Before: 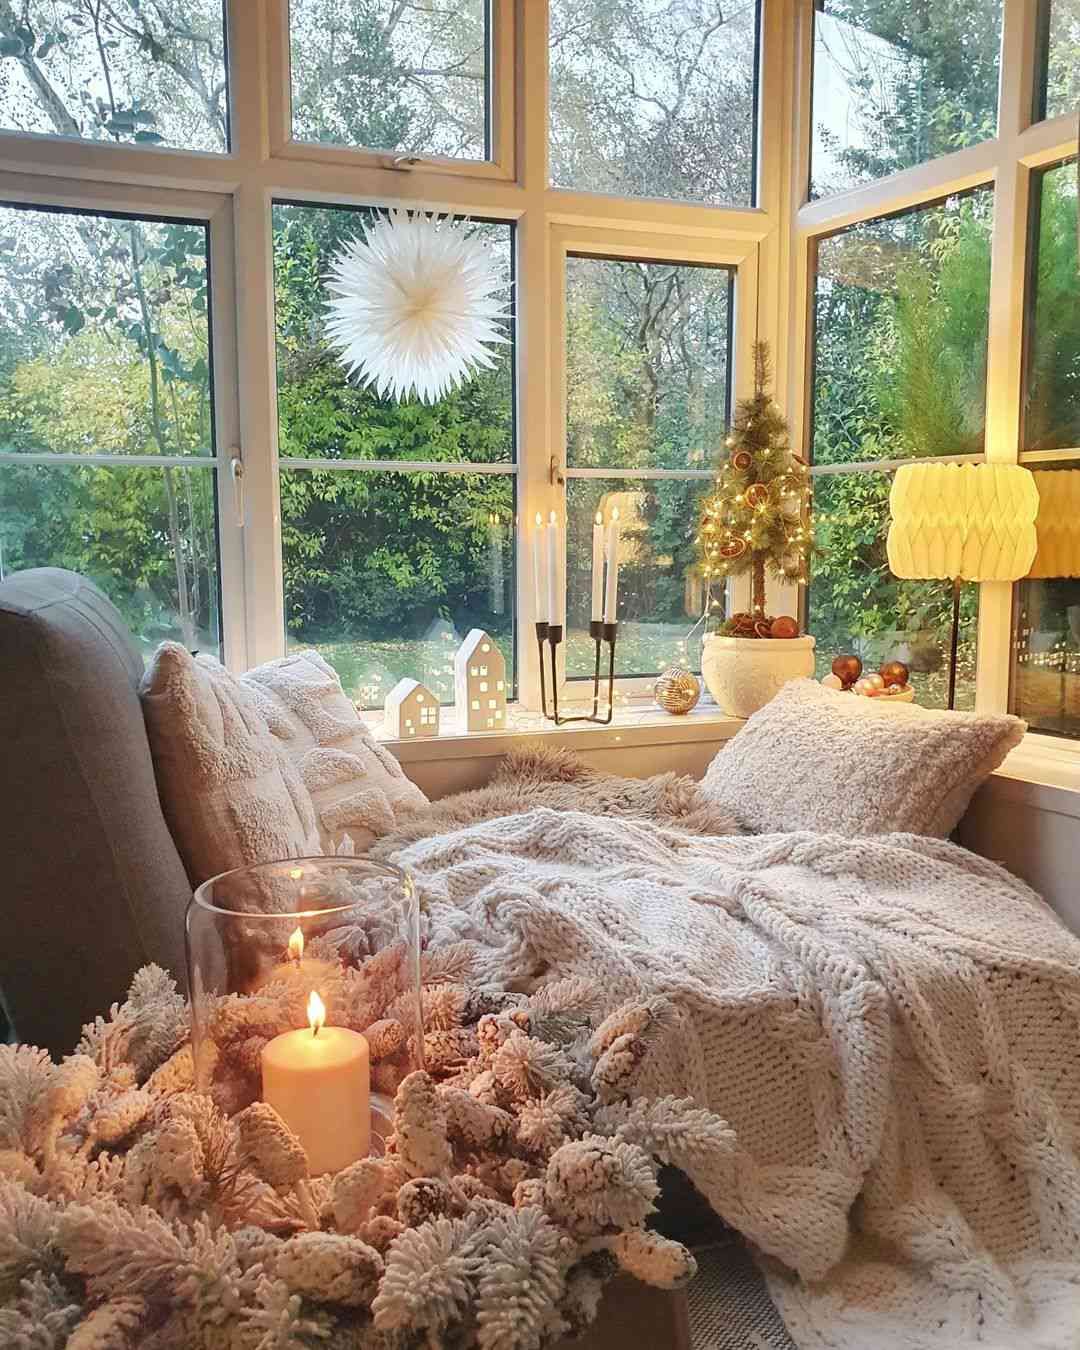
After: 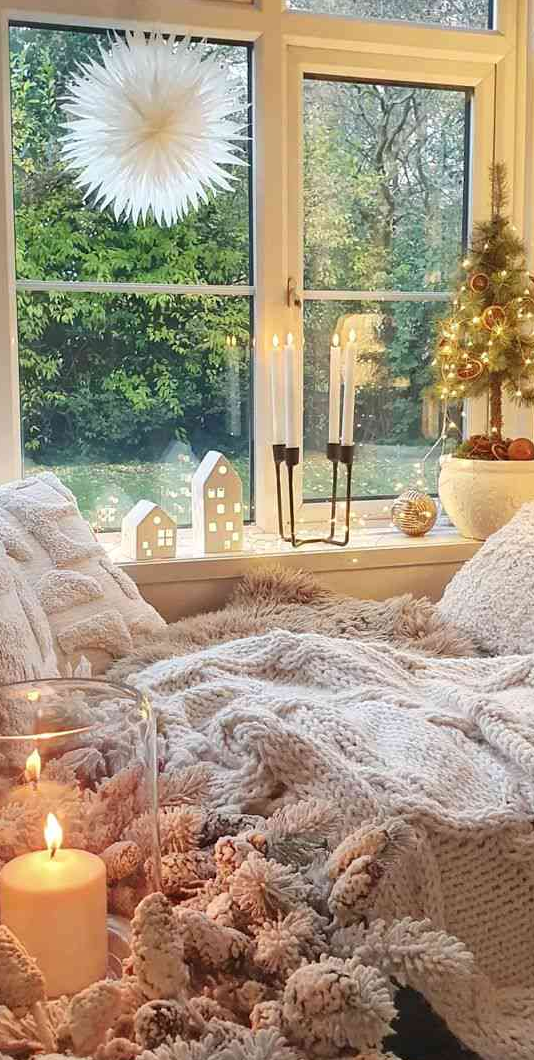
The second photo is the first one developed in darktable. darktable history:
local contrast: mode bilateral grid, contrast 10, coarseness 25, detail 115%, midtone range 0.2
crop and rotate: angle 0.02°, left 24.353%, top 13.219%, right 26.156%, bottom 8.224%
